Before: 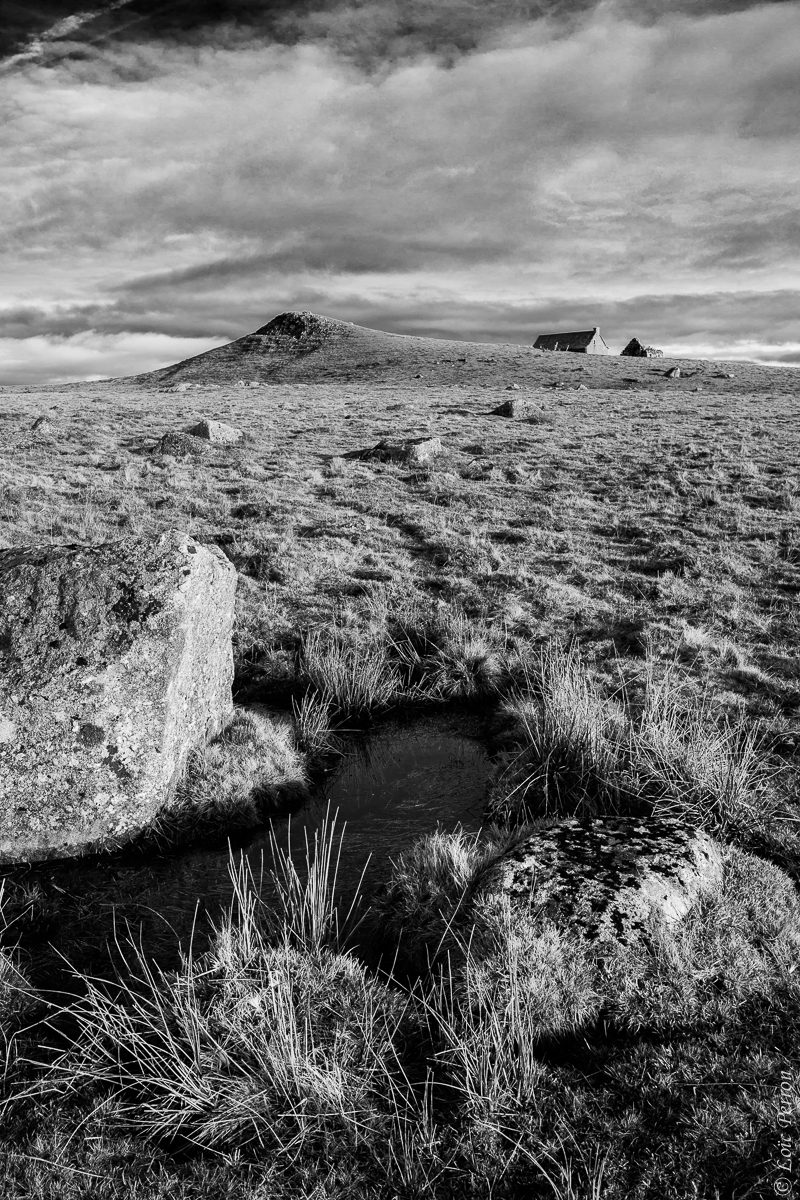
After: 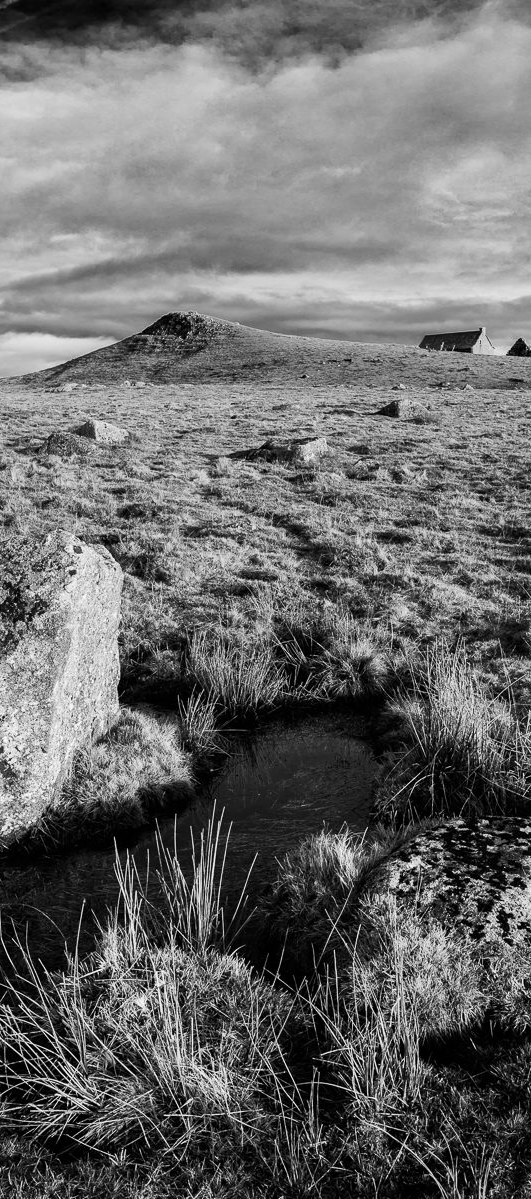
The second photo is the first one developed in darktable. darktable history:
crop and rotate: left 14.326%, right 19.267%
